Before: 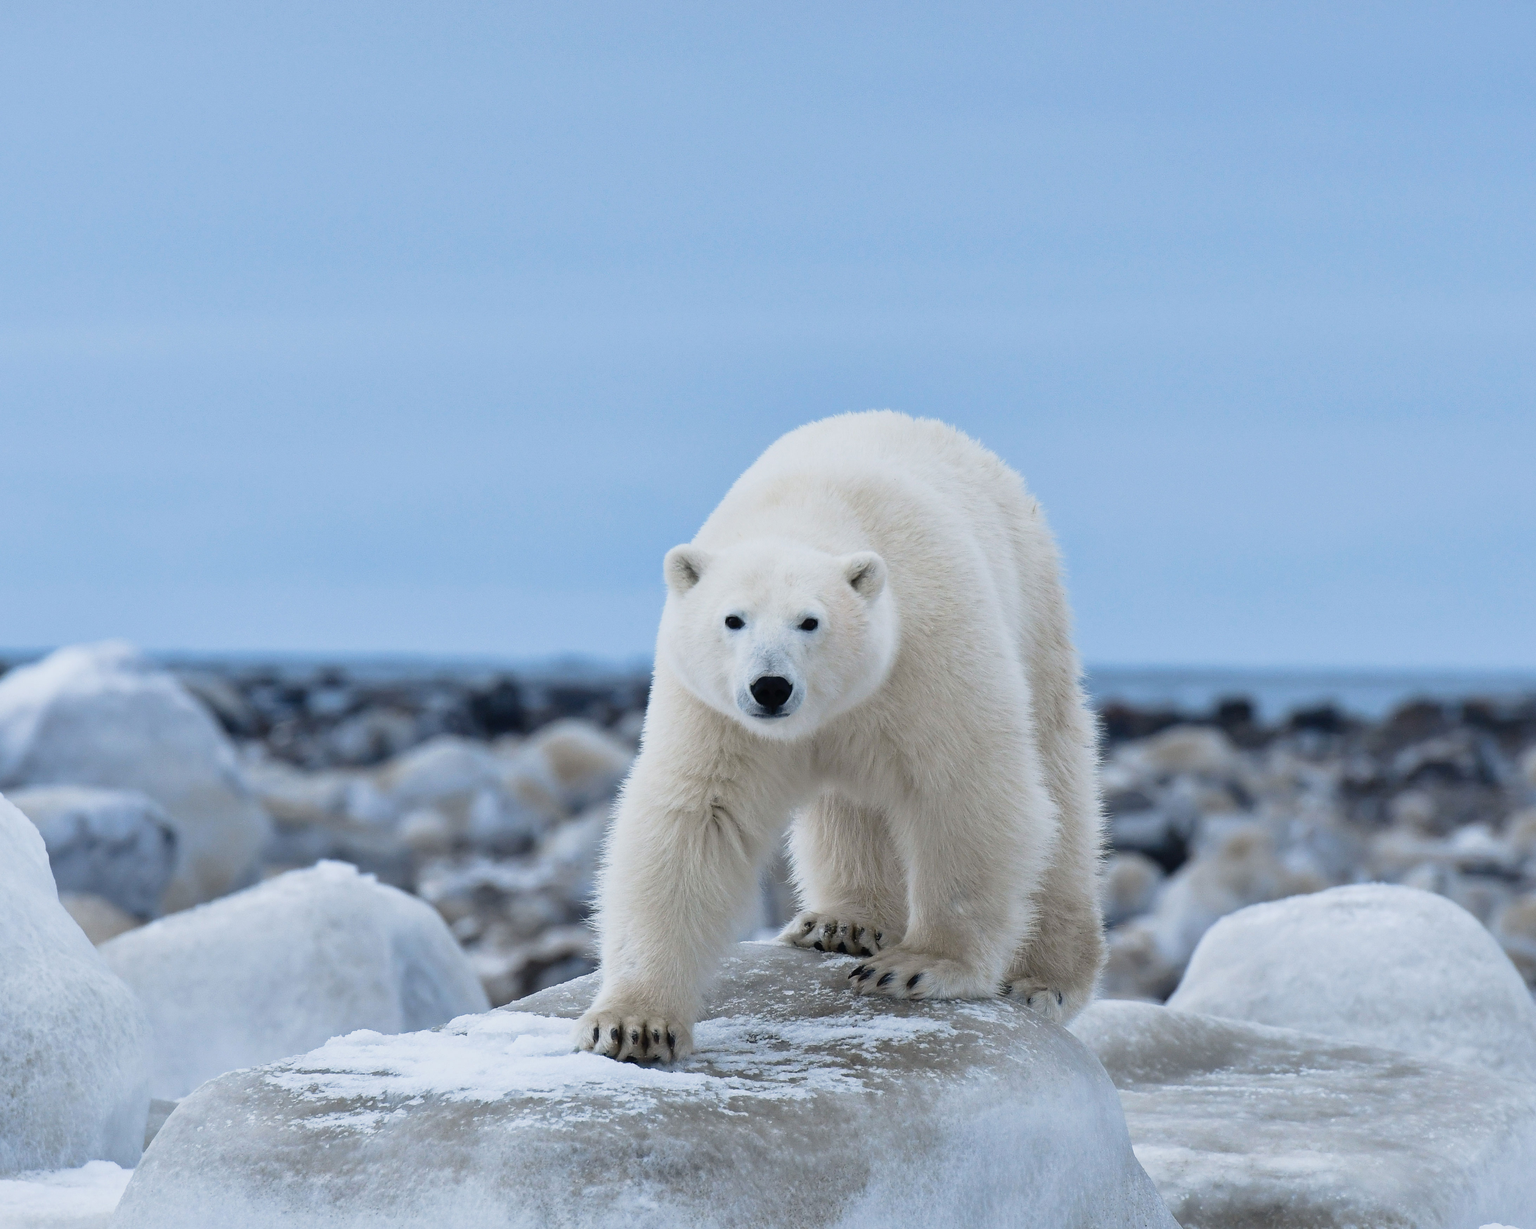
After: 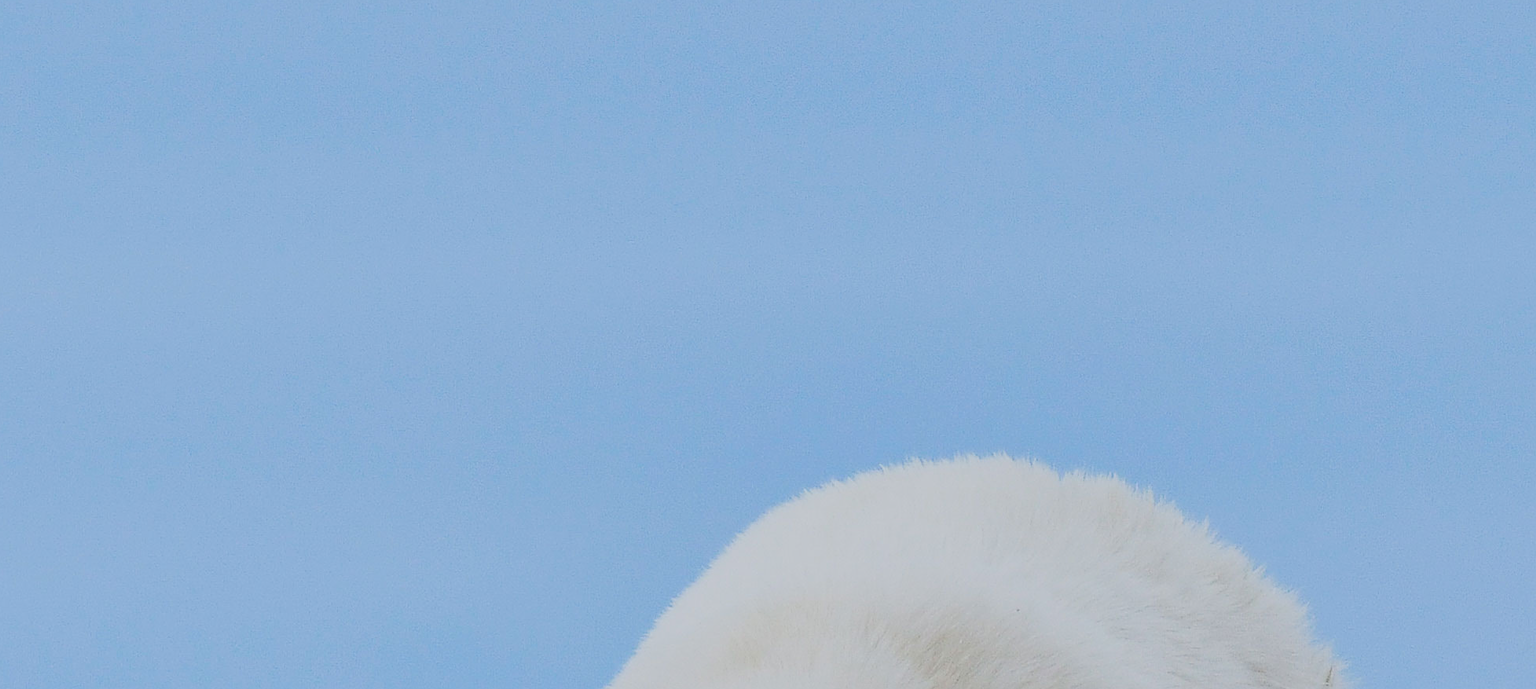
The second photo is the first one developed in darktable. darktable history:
filmic rgb: middle gray luminance 18.42%, black relative exposure -9 EV, white relative exposure 3.75 EV, threshold 6 EV, target black luminance 0%, hardness 4.85, latitude 67.35%, contrast 0.955, highlights saturation mix 20%, shadows ↔ highlights balance 21.36%, add noise in highlights 0, preserve chrominance luminance Y, color science v3 (2019), use custom middle-gray values true, iterations of high-quality reconstruction 0, contrast in highlights soft, enable highlight reconstruction true
sharpen: on, module defaults
color contrast: green-magenta contrast 1.1, blue-yellow contrast 1.1, unbound 0
crop: left 28.64%, top 16.832%, right 26.637%, bottom 58.055%
